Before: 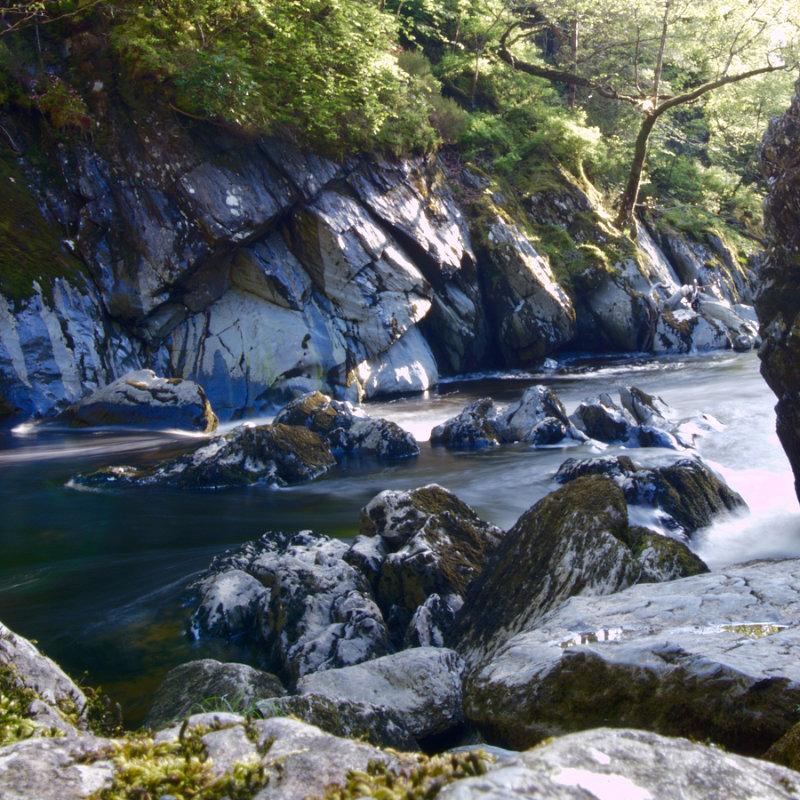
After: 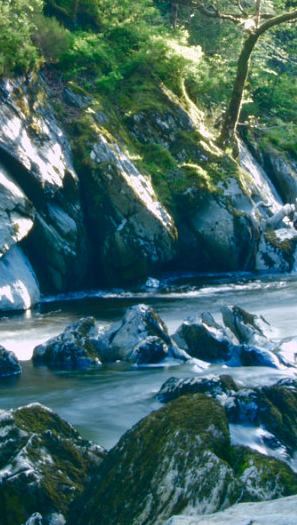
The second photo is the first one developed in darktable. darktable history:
crop and rotate: left 49.796%, top 10.146%, right 13.062%, bottom 24.217%
color balance rgb: power › chroma 2.155%, power › hue 164.17°, global offset › luminance 0.515%, perceptual saturation grading › global saturation 20%, perceptual saturation grading › highlights -25.784%, perceptual saturation grading › shadows 25.186%
